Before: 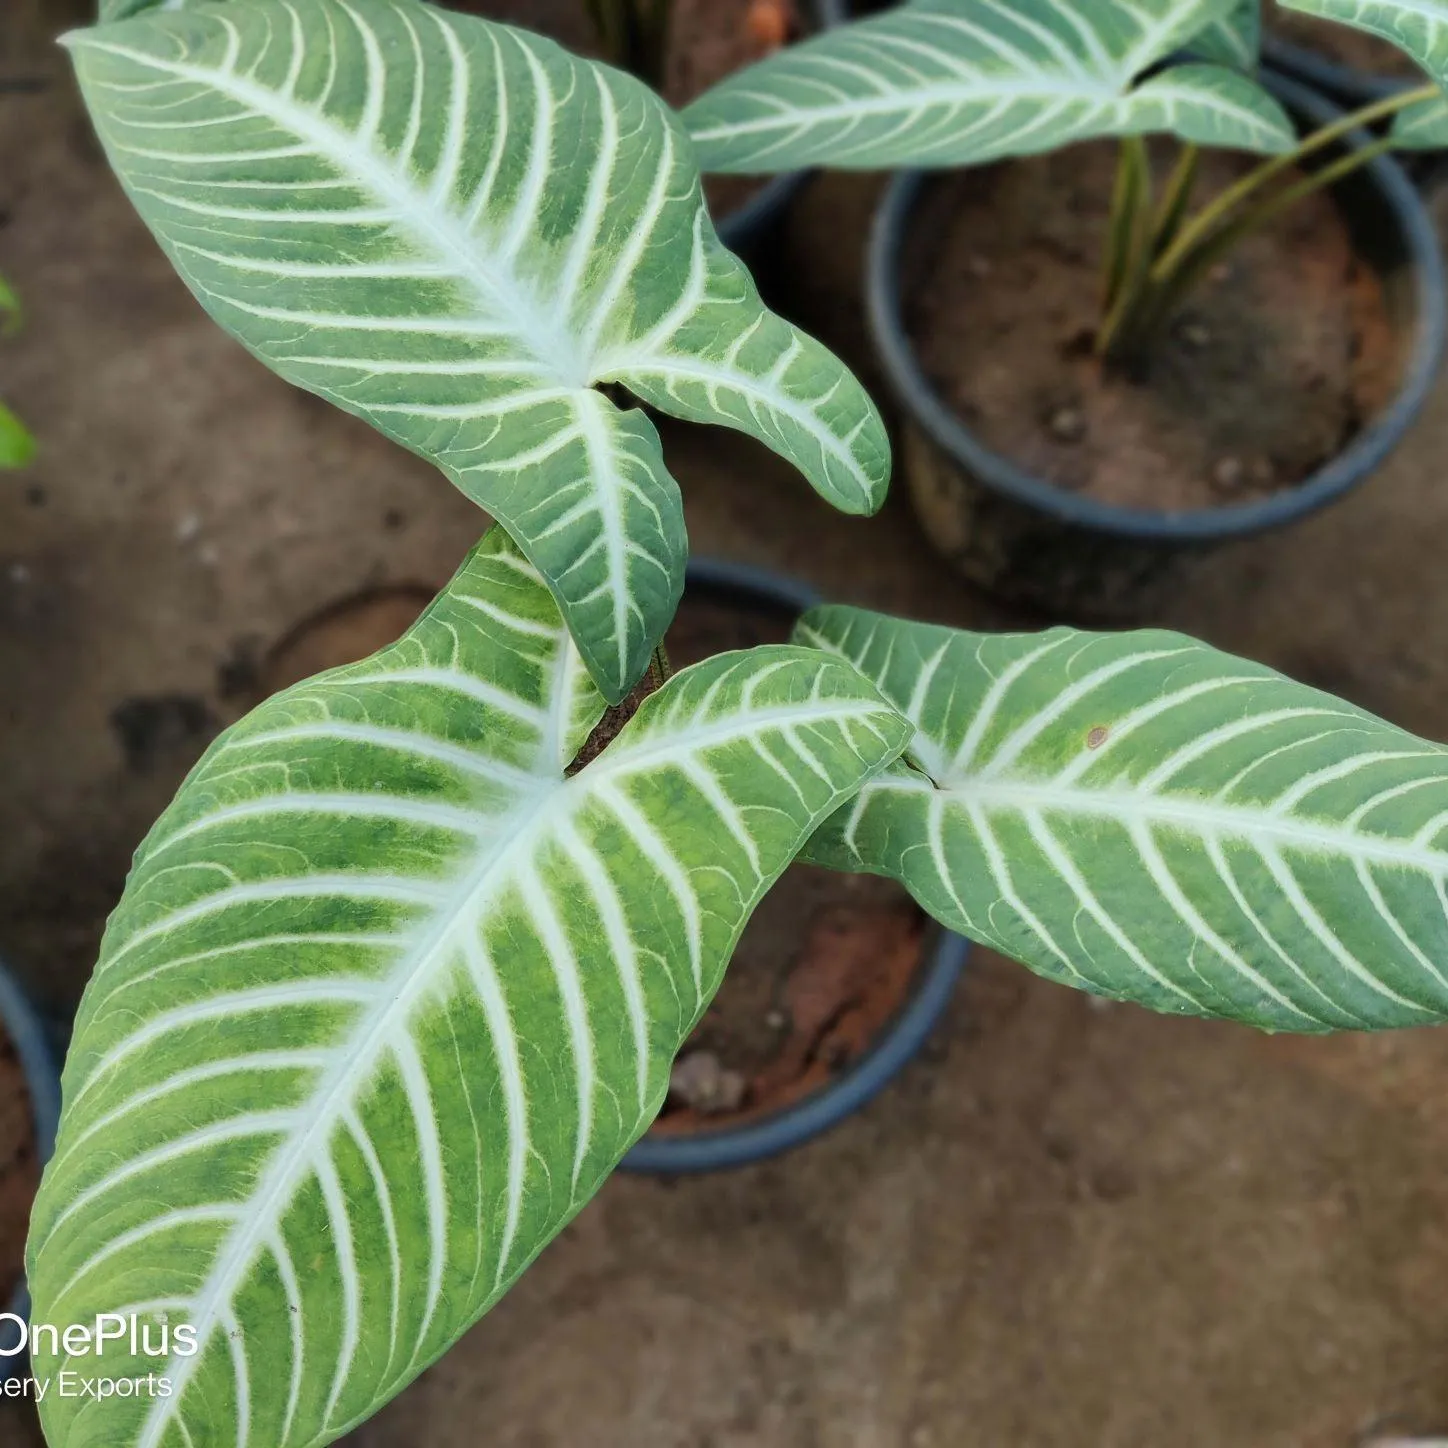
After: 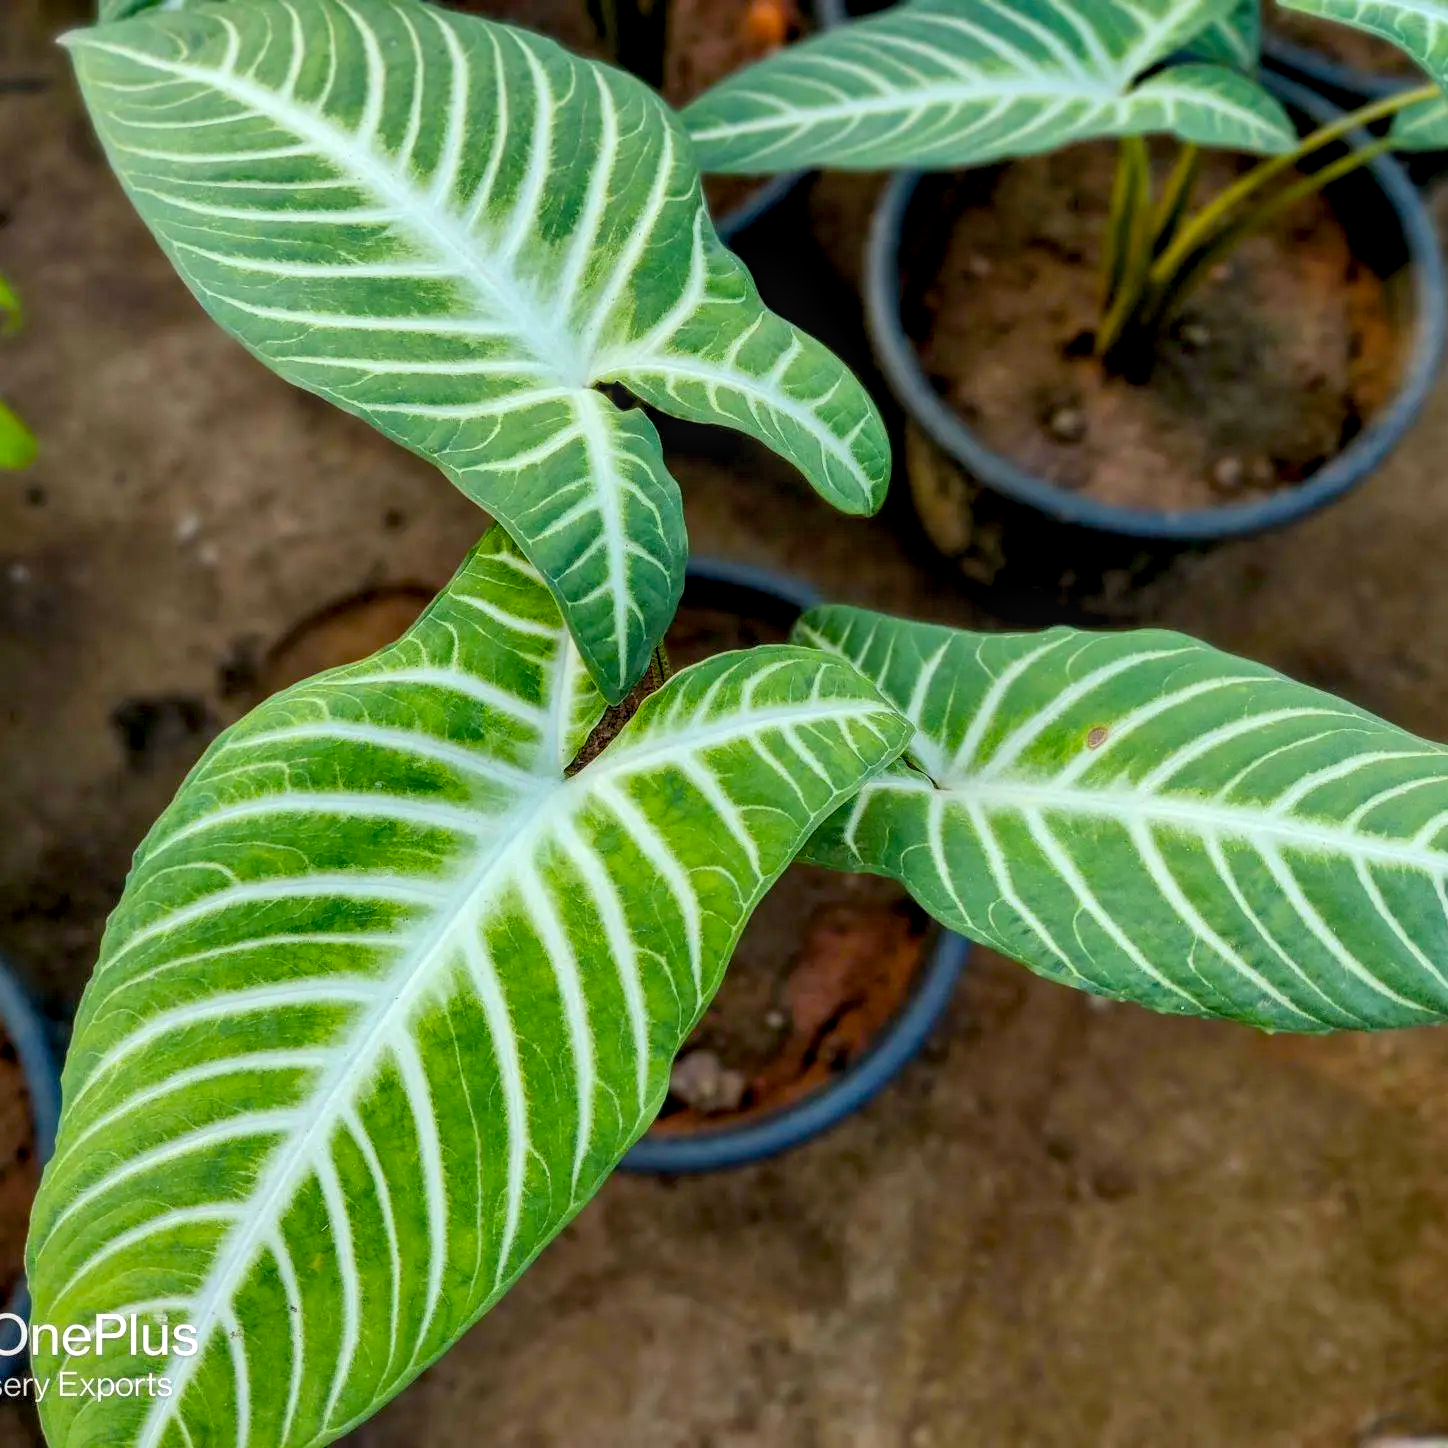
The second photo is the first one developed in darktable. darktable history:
local contrast: highlights 61%, detail 143%, midtone range 0.426
color balance rgb: global offset › luminance -0.901%, linear chroma grading › global chroma 14.59%, perceptual saturation grading › global saturation 30.231%
shadows and highlights: shadows 24.77, highlights -23.37
